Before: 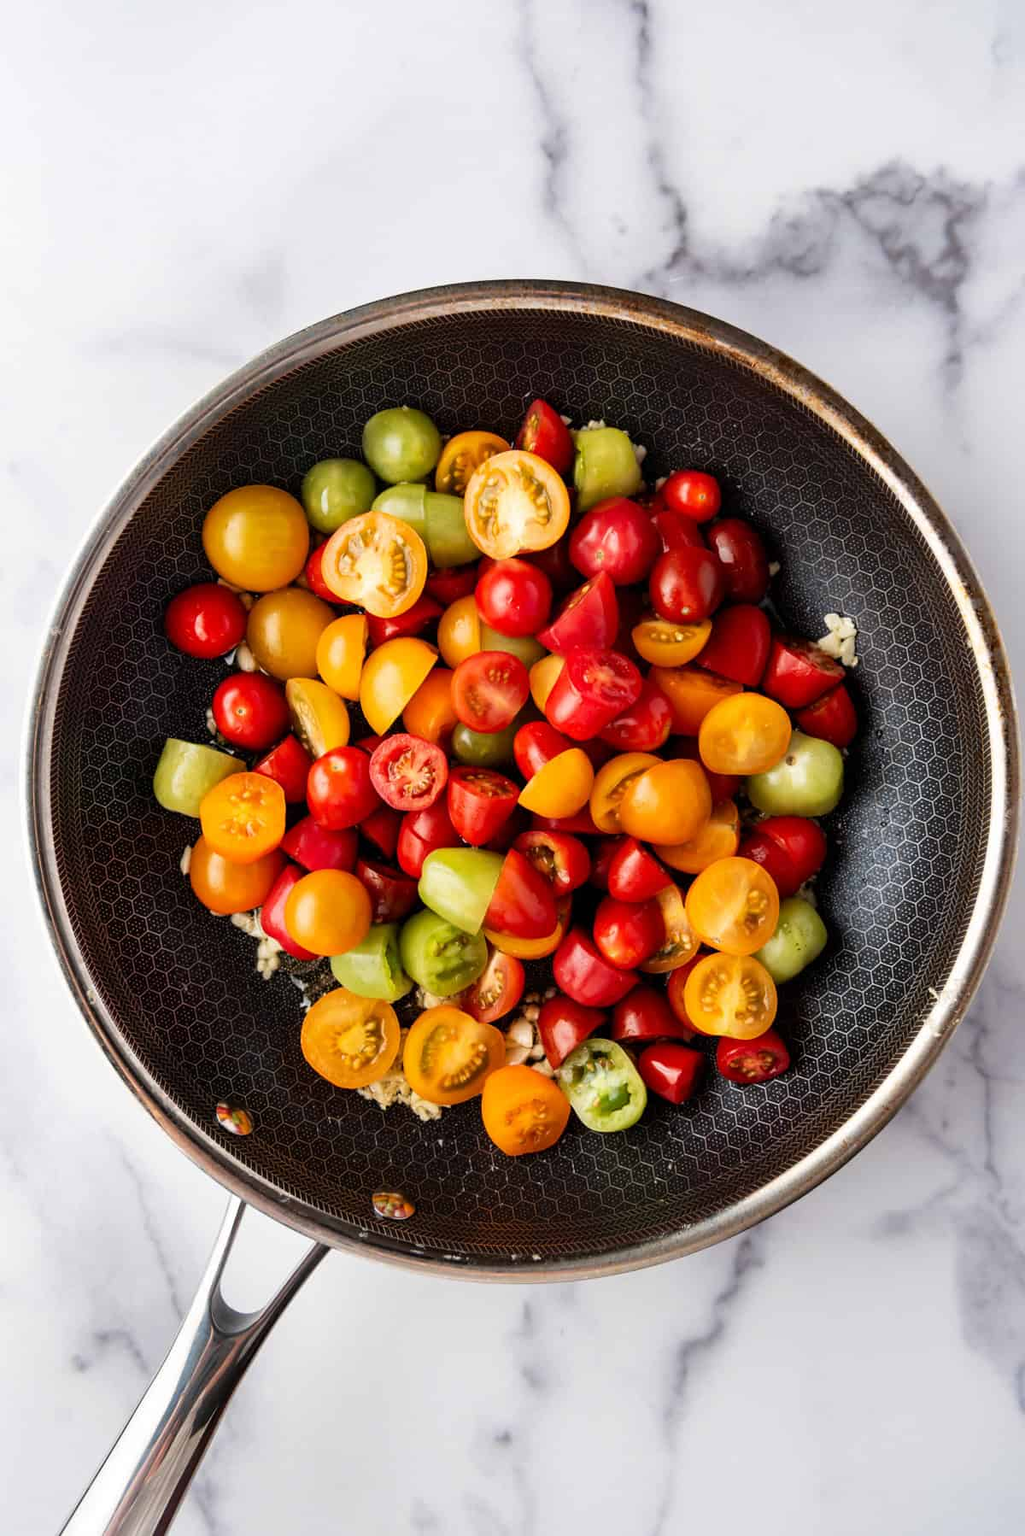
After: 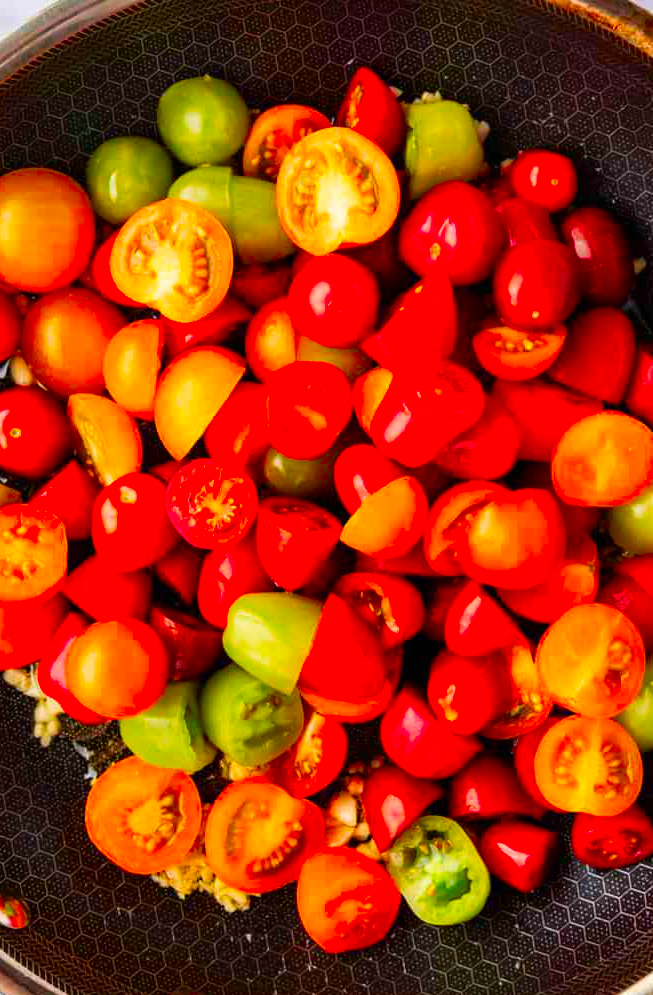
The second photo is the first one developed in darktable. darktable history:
exposure: compensate exposure bias true, compensate highlight preservation false
crop and rotate: left 22.322%, top 22.265%, right 23.205%, bottom 22.368%
color correction: highlights b* -0.025, saturation 2.16
